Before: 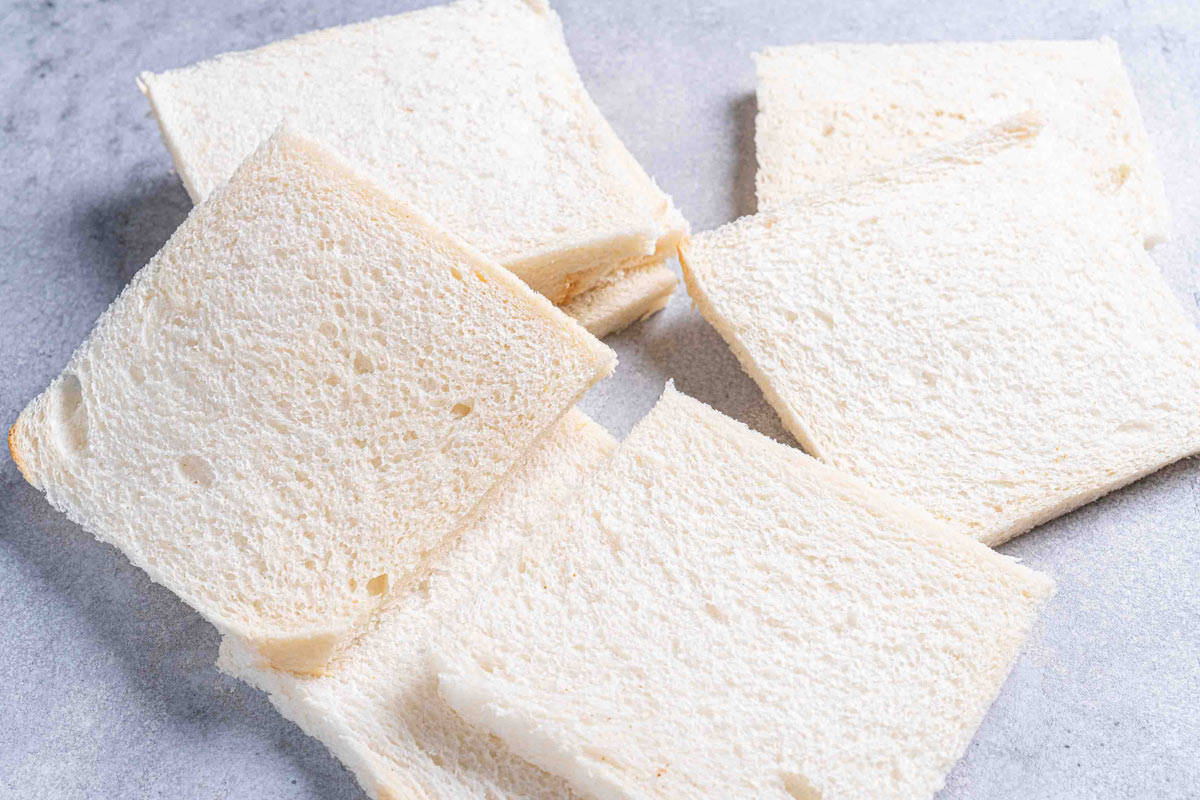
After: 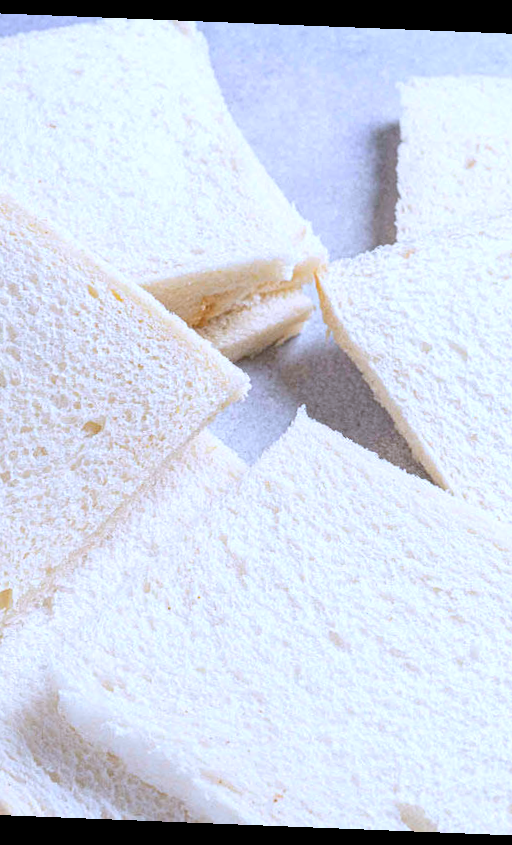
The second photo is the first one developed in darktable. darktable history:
white balance: red 0.948, green 1.02, blue 1.176
crop: left 31.229%, right 27.105%
rotate and perspective: rotation 2.27°, automatic cropping off
